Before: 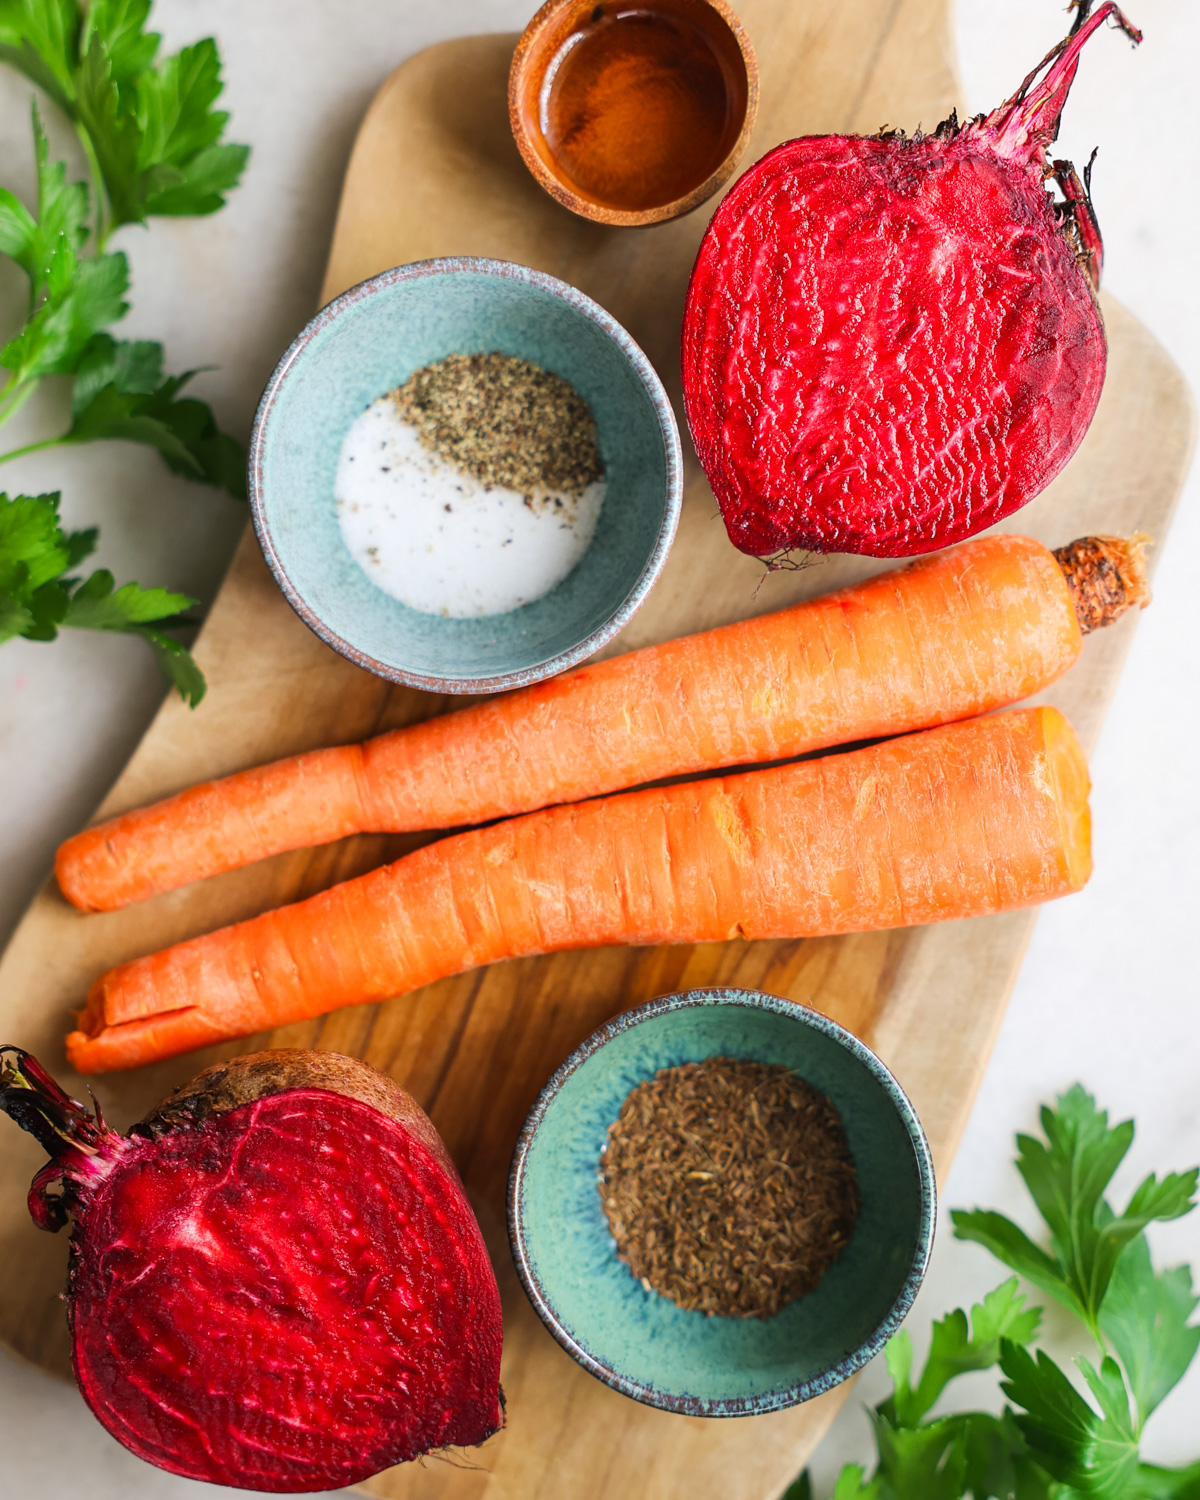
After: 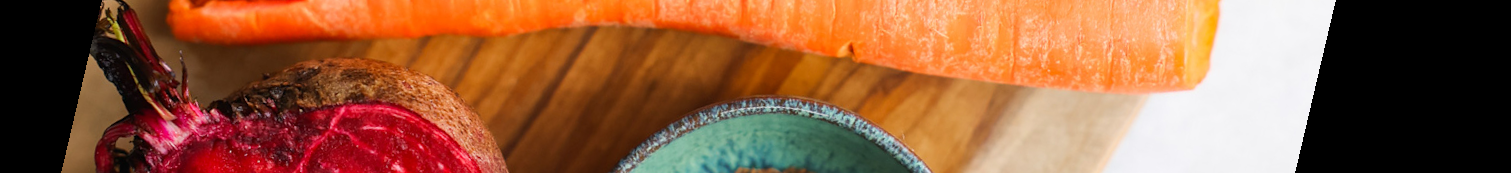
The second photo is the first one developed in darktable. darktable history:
rotate and perspective: rotation 13.27°, automatic cropping off
crop and rotate: top 59.084%, bottom 30.916%
